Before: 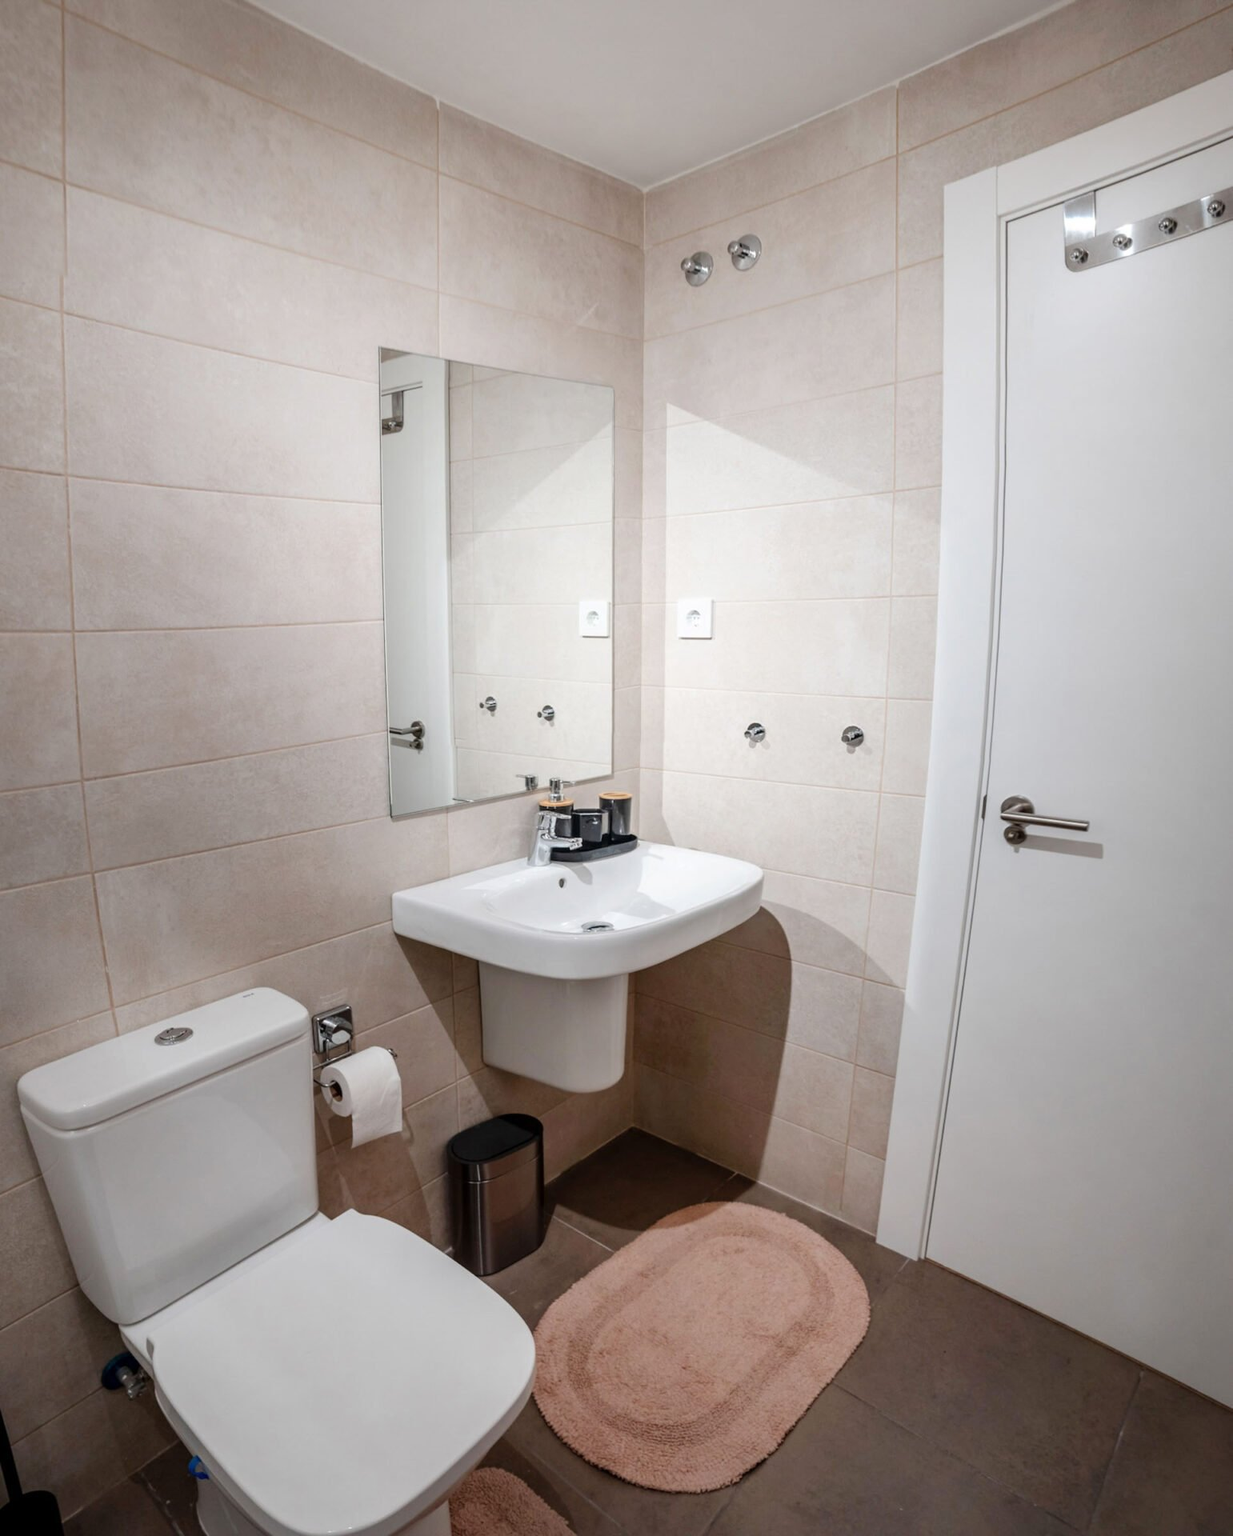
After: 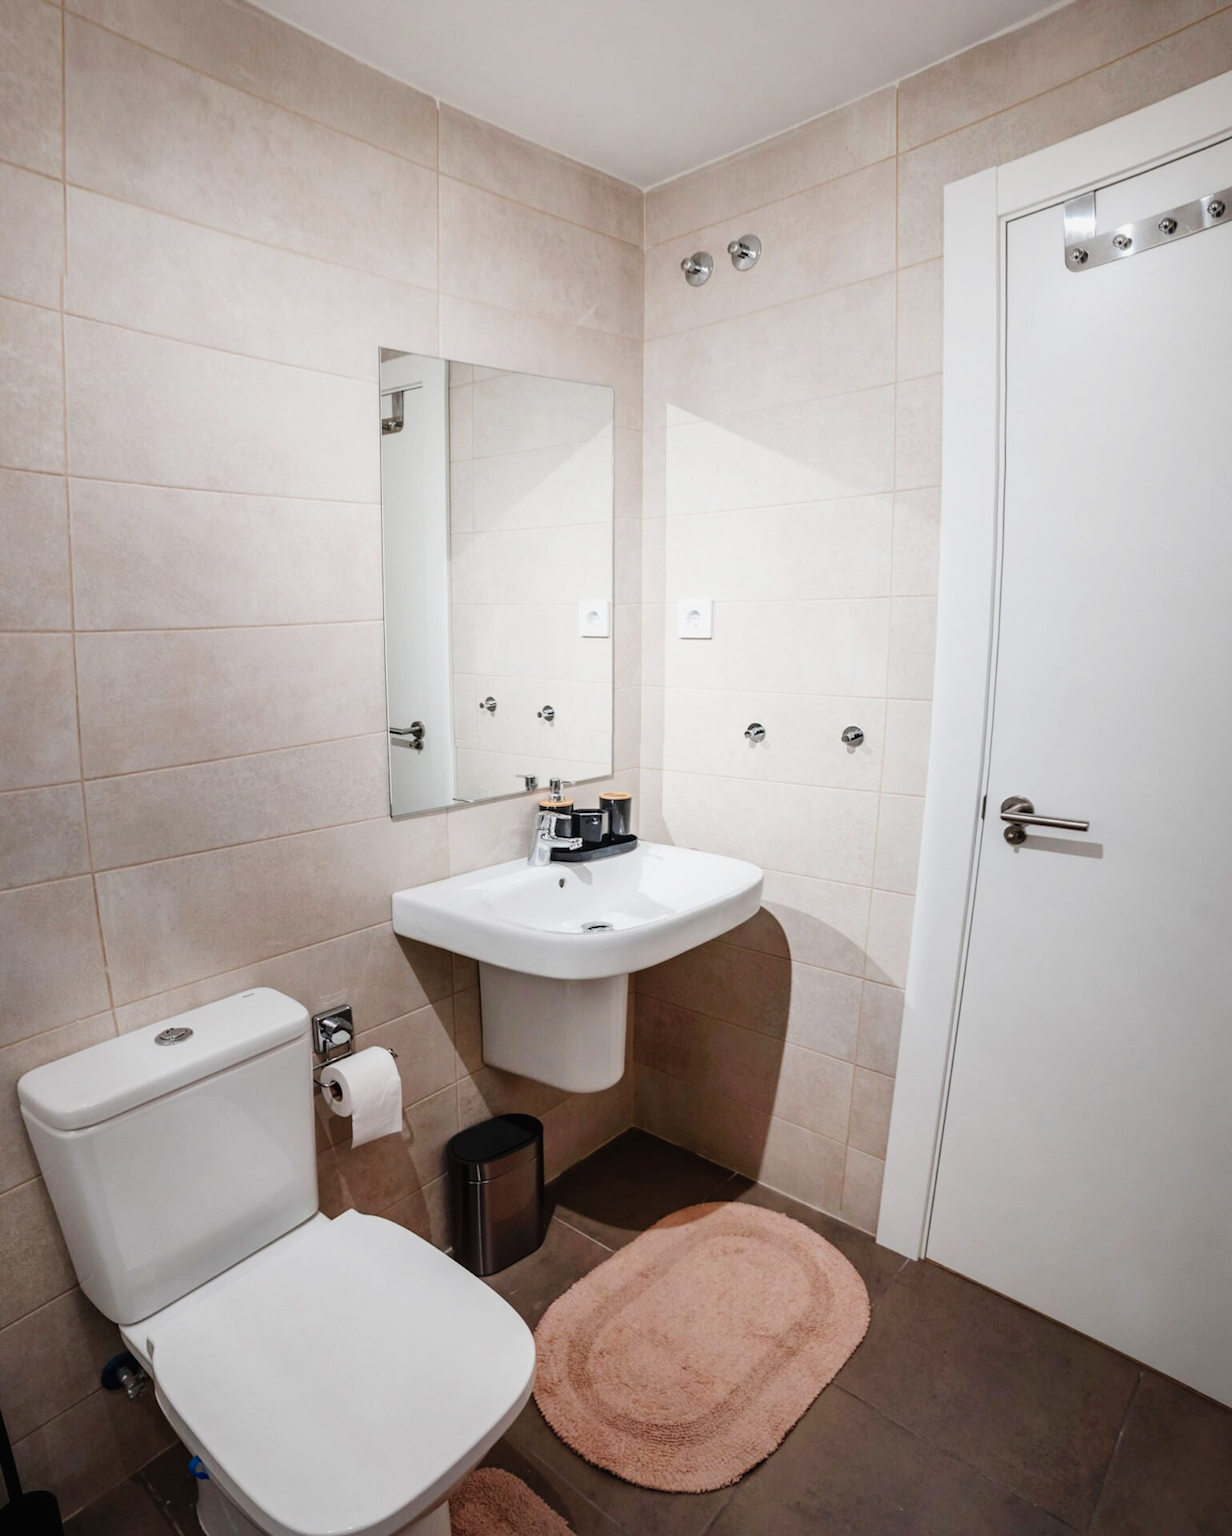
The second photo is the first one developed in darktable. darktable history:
tone curve: curves: ch0 [(0, 0.011) (0.139, 0.106) (0.295, 0.271) (0.499, 0.523) (0.739, 0.782) (0.857, 0.879) (1, 0.967)]; ch1 [(0, 0) (0.291, 0.229) (0.394, 0.365) (0.469, 0.456) (0.495, 0.497) (0.524, 0.53) (0.588, 0.62) (0.725, 0.779) (1, 1)]; ch2 [(0, 0) (0.125, 0.089) (0.35, 0.317) (0.437, 0.42) (0.502, 0.499) (0.537, 0.551) (0.613, 0.636) (1, 1)], preserve colors none
